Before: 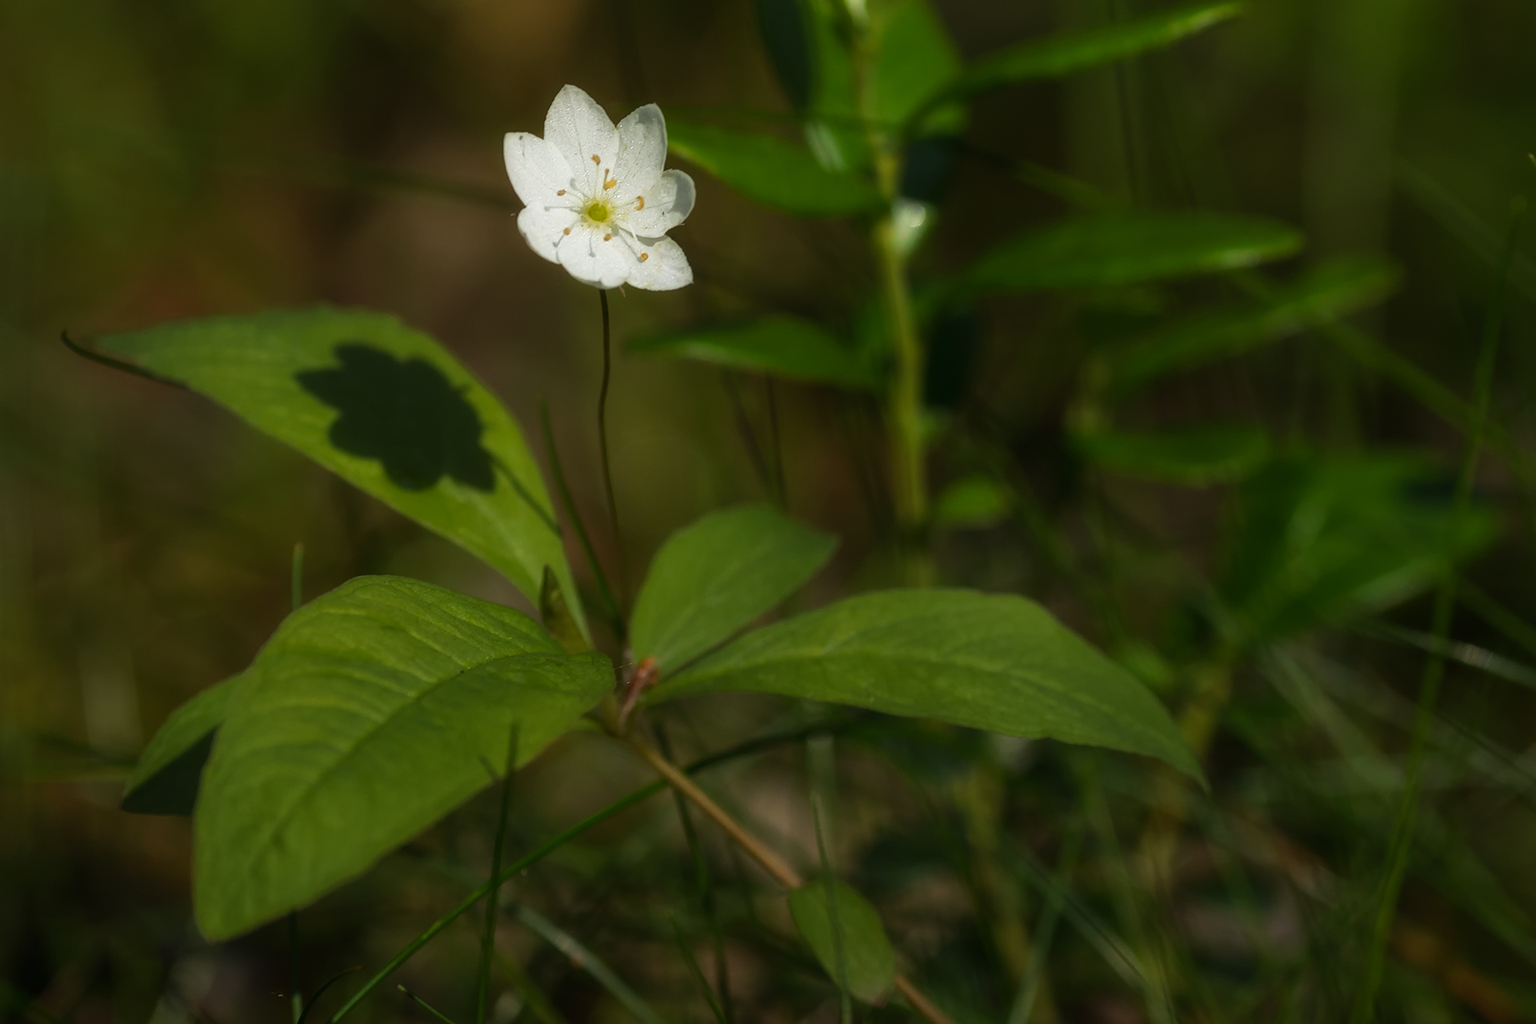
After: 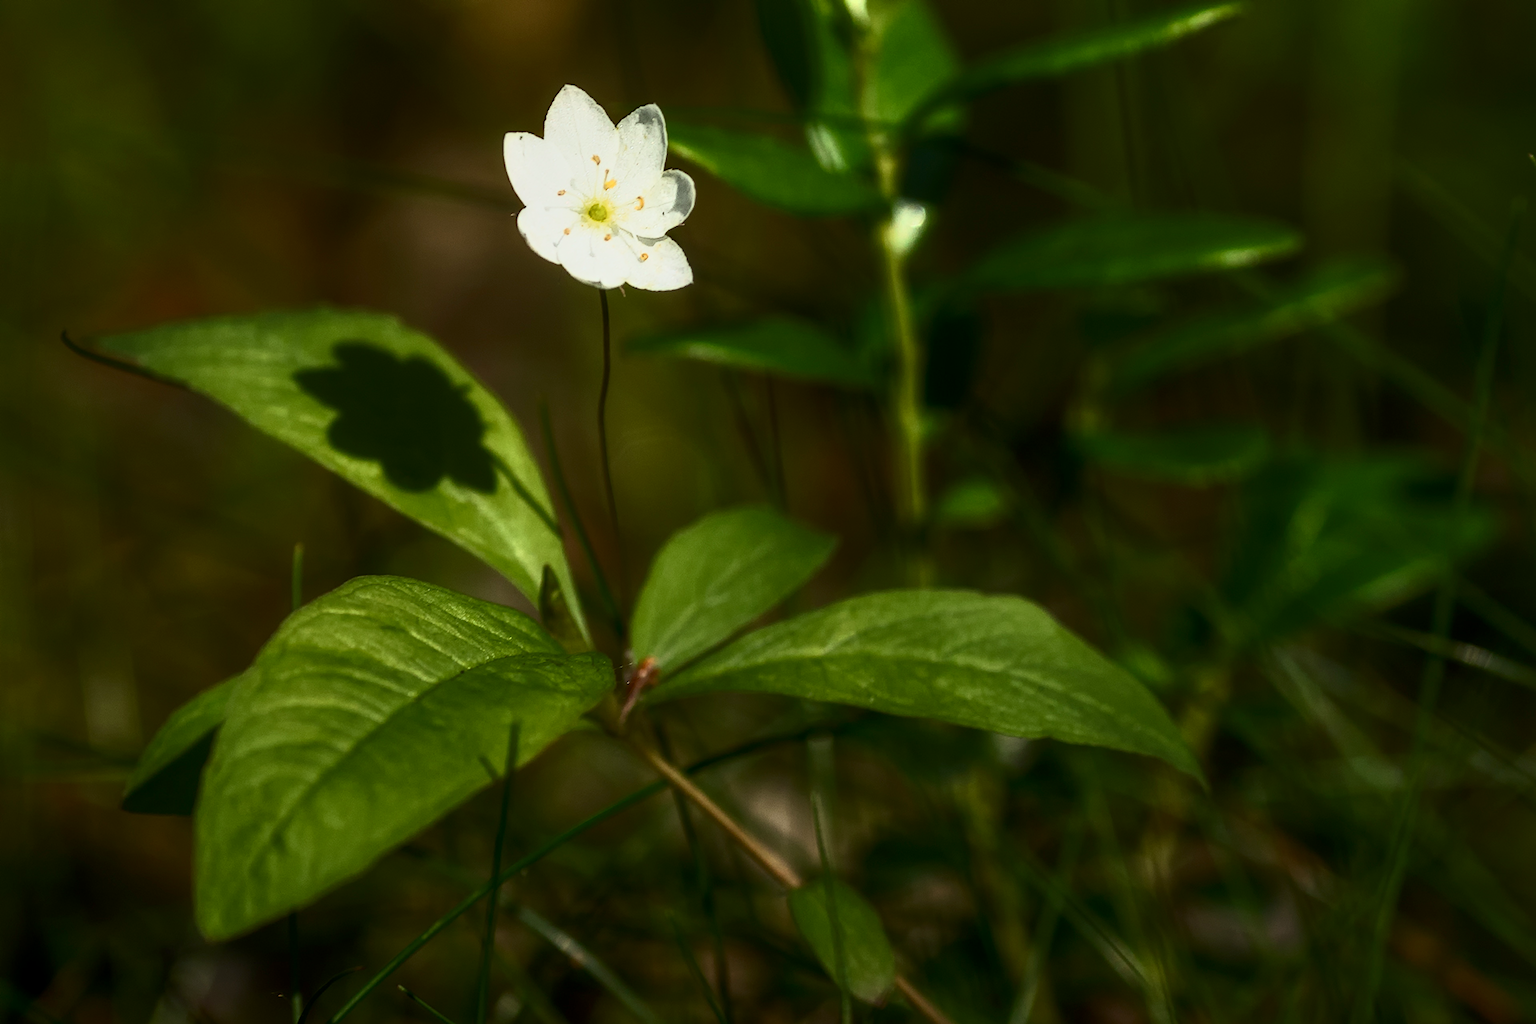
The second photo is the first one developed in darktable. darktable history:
contrast brightness saturation: contrast 0.639, brightness 0.334, saturation 0.142
local contrast: detail 130%
